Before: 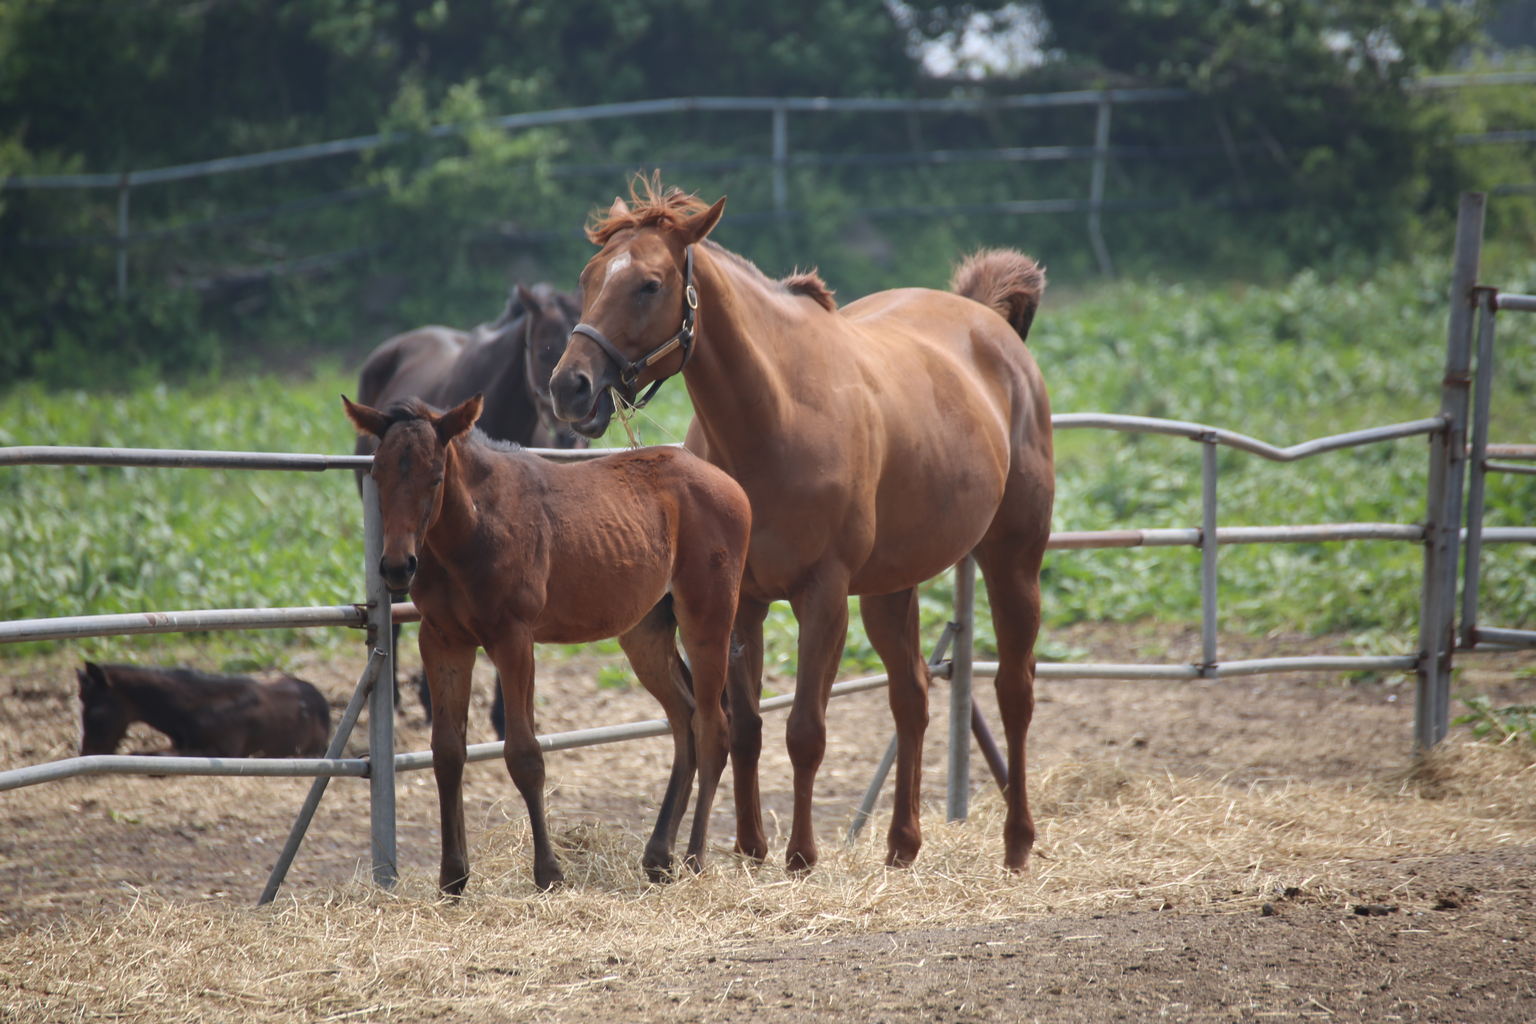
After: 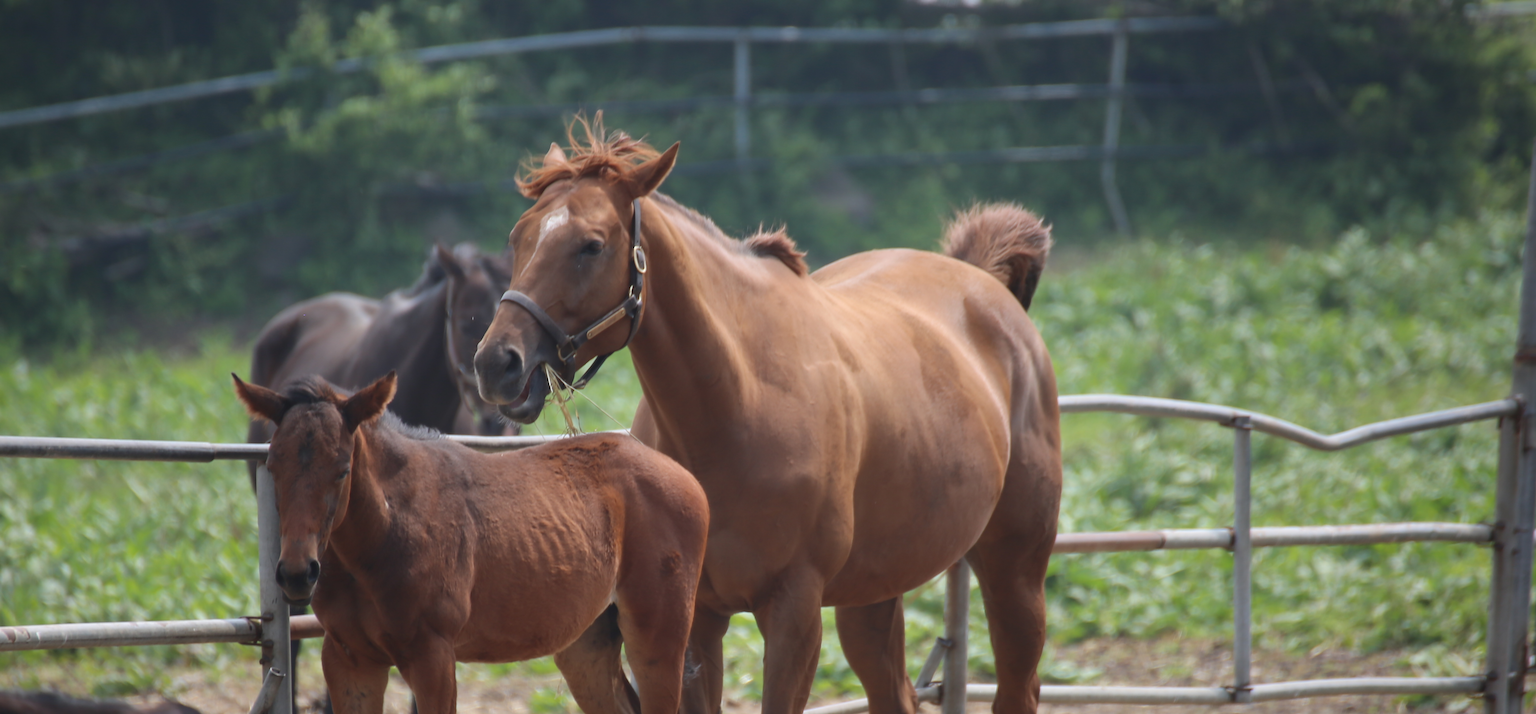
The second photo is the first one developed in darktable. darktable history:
crop and rotate: left 9.295%, top 7.308%, right 4.807%, bottom 32.729%
